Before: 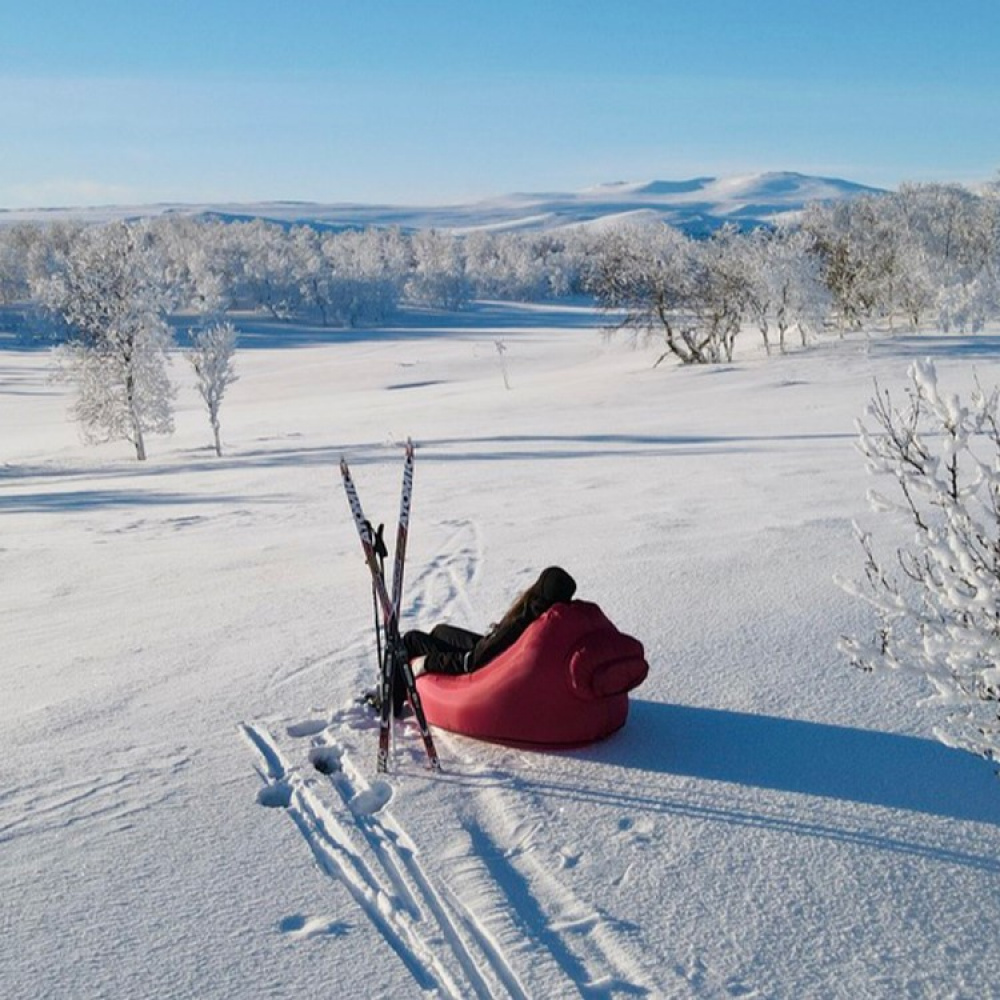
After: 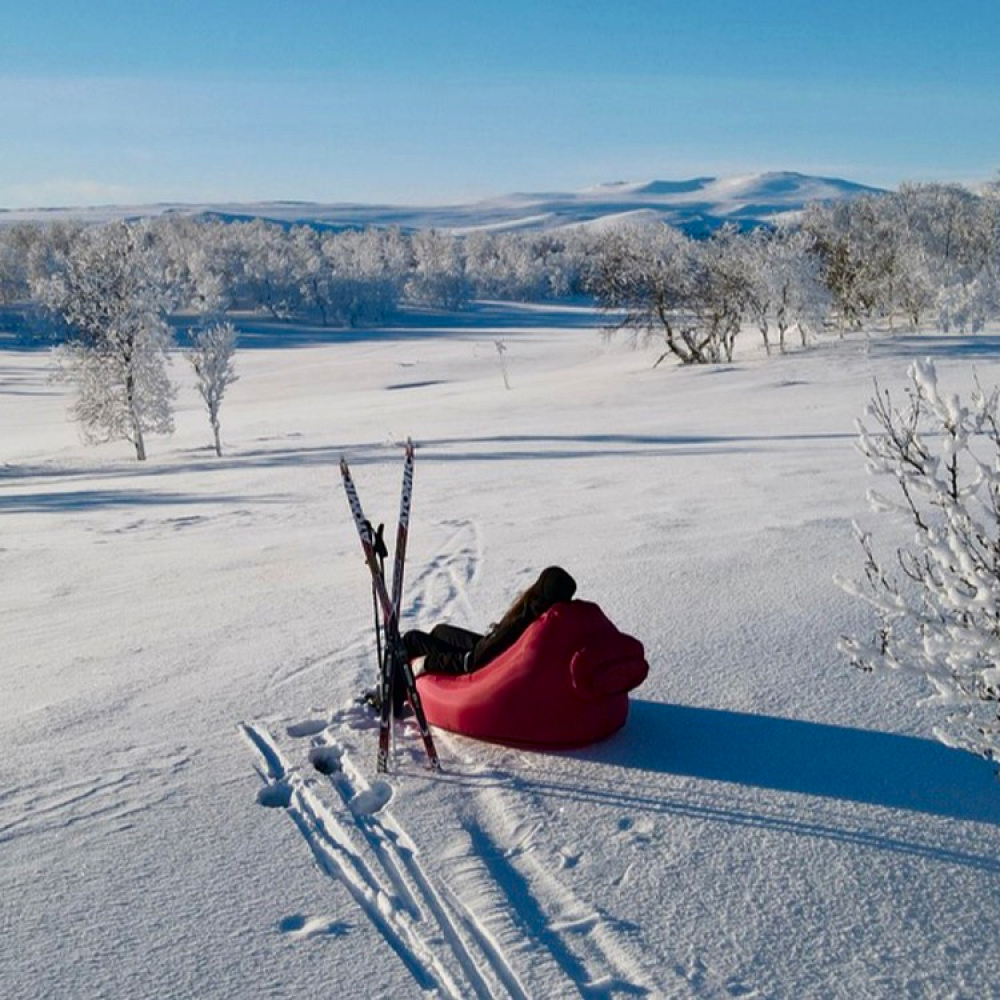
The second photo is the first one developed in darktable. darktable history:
contrast brightness saturation: contrast 0.069, brightness -0.131, saturation 0.056
